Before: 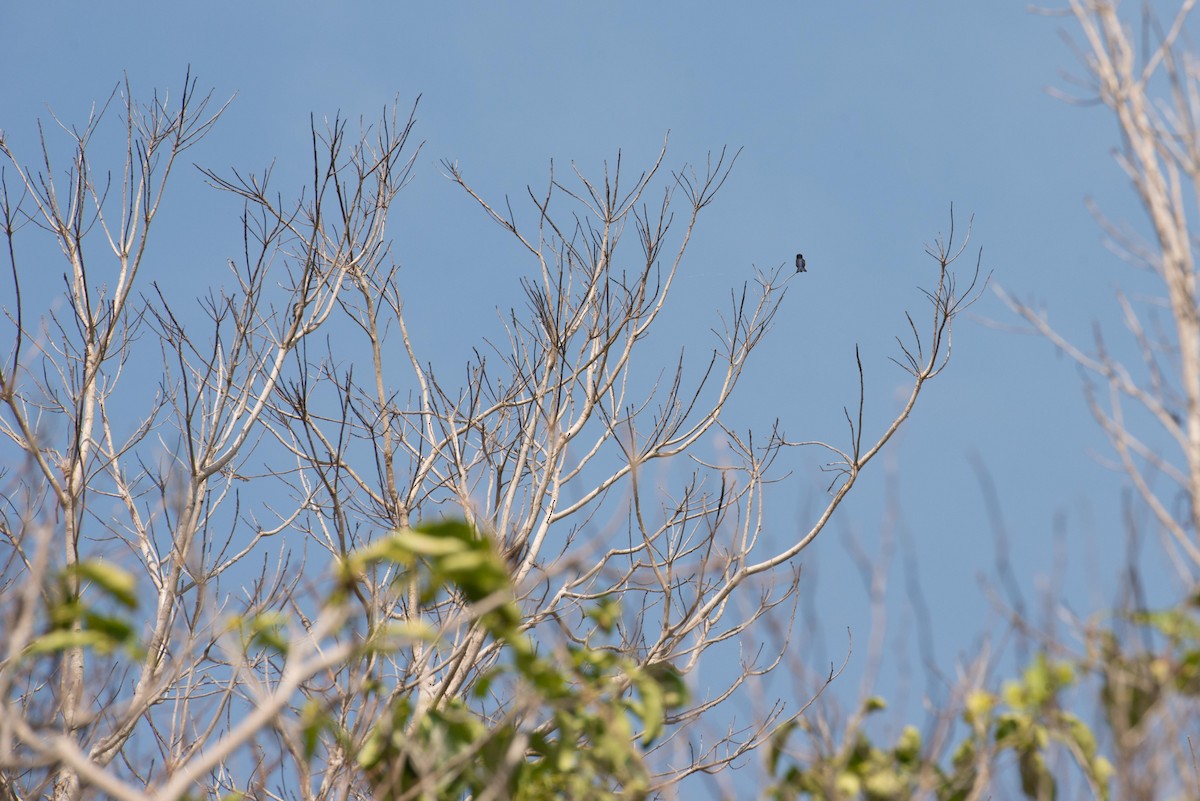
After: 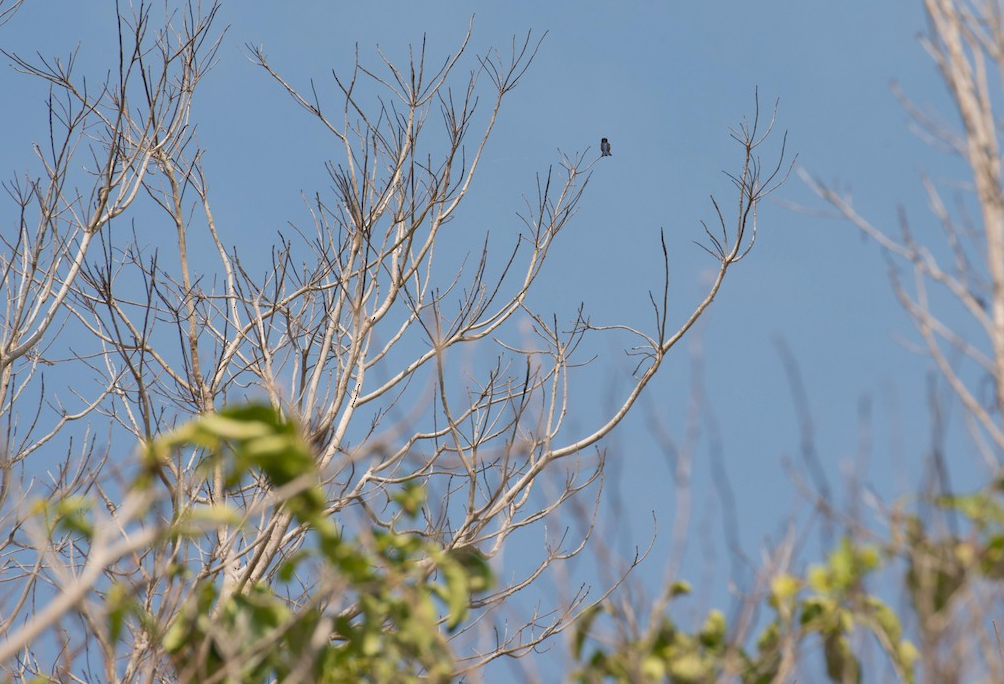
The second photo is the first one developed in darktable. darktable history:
shadows and highlights: on, module defaults
crop: left 16.302%, top 14.593%
